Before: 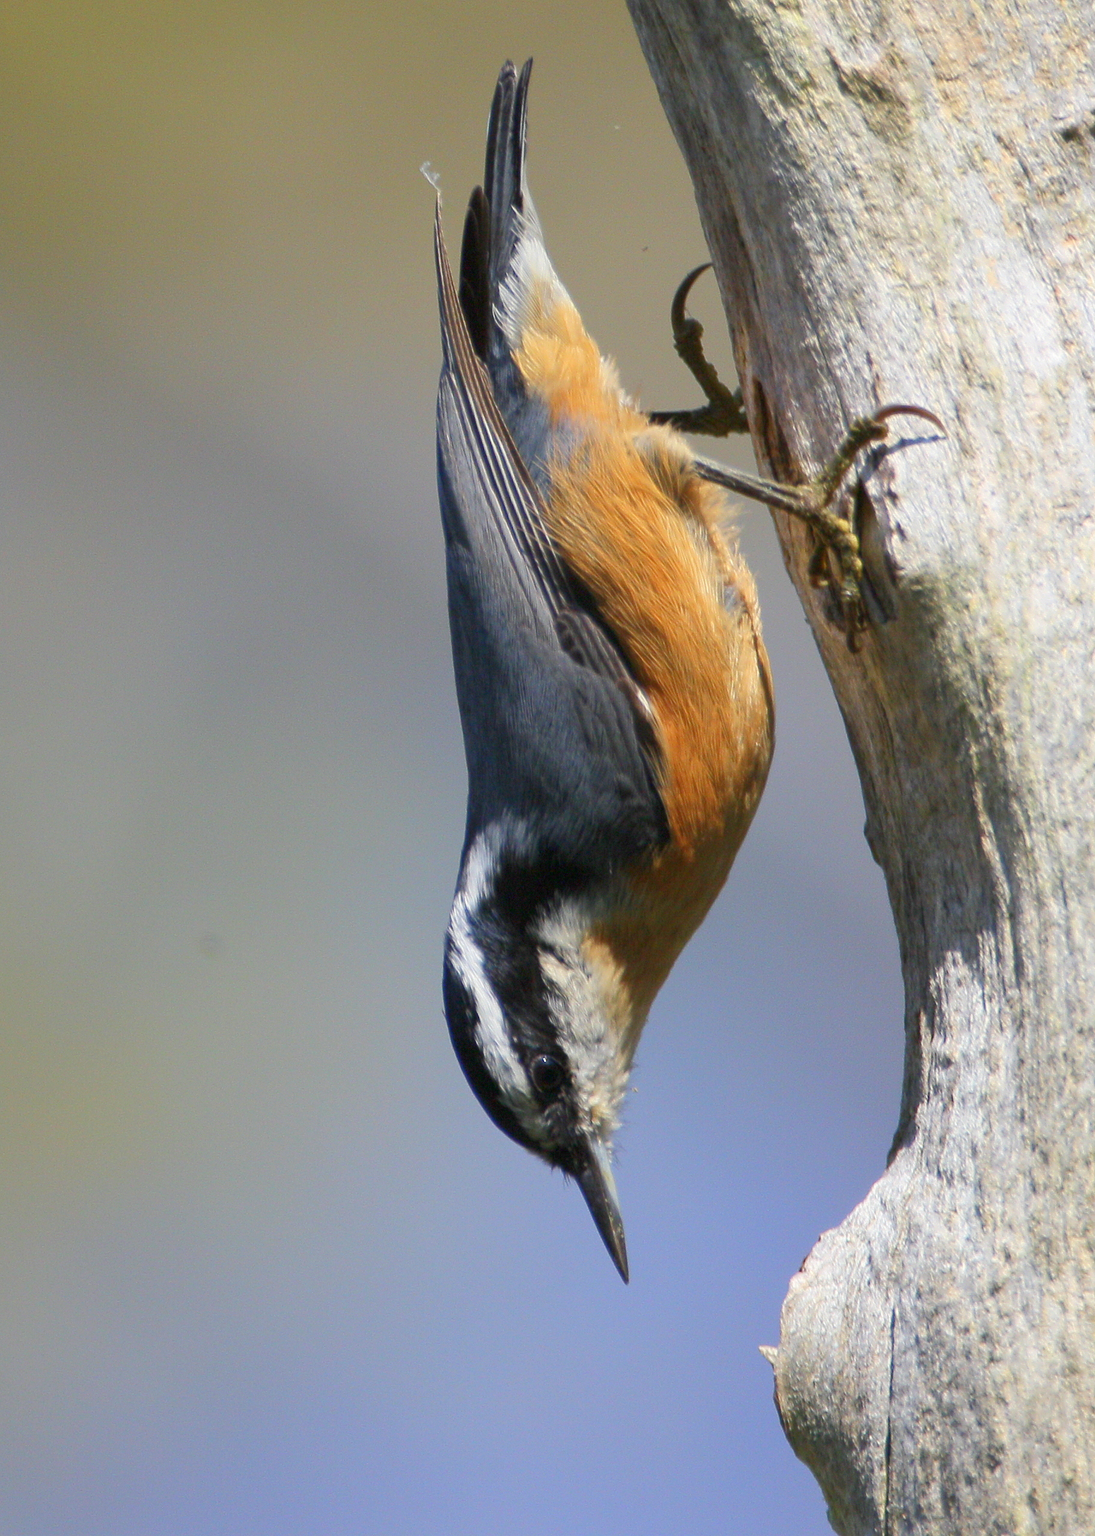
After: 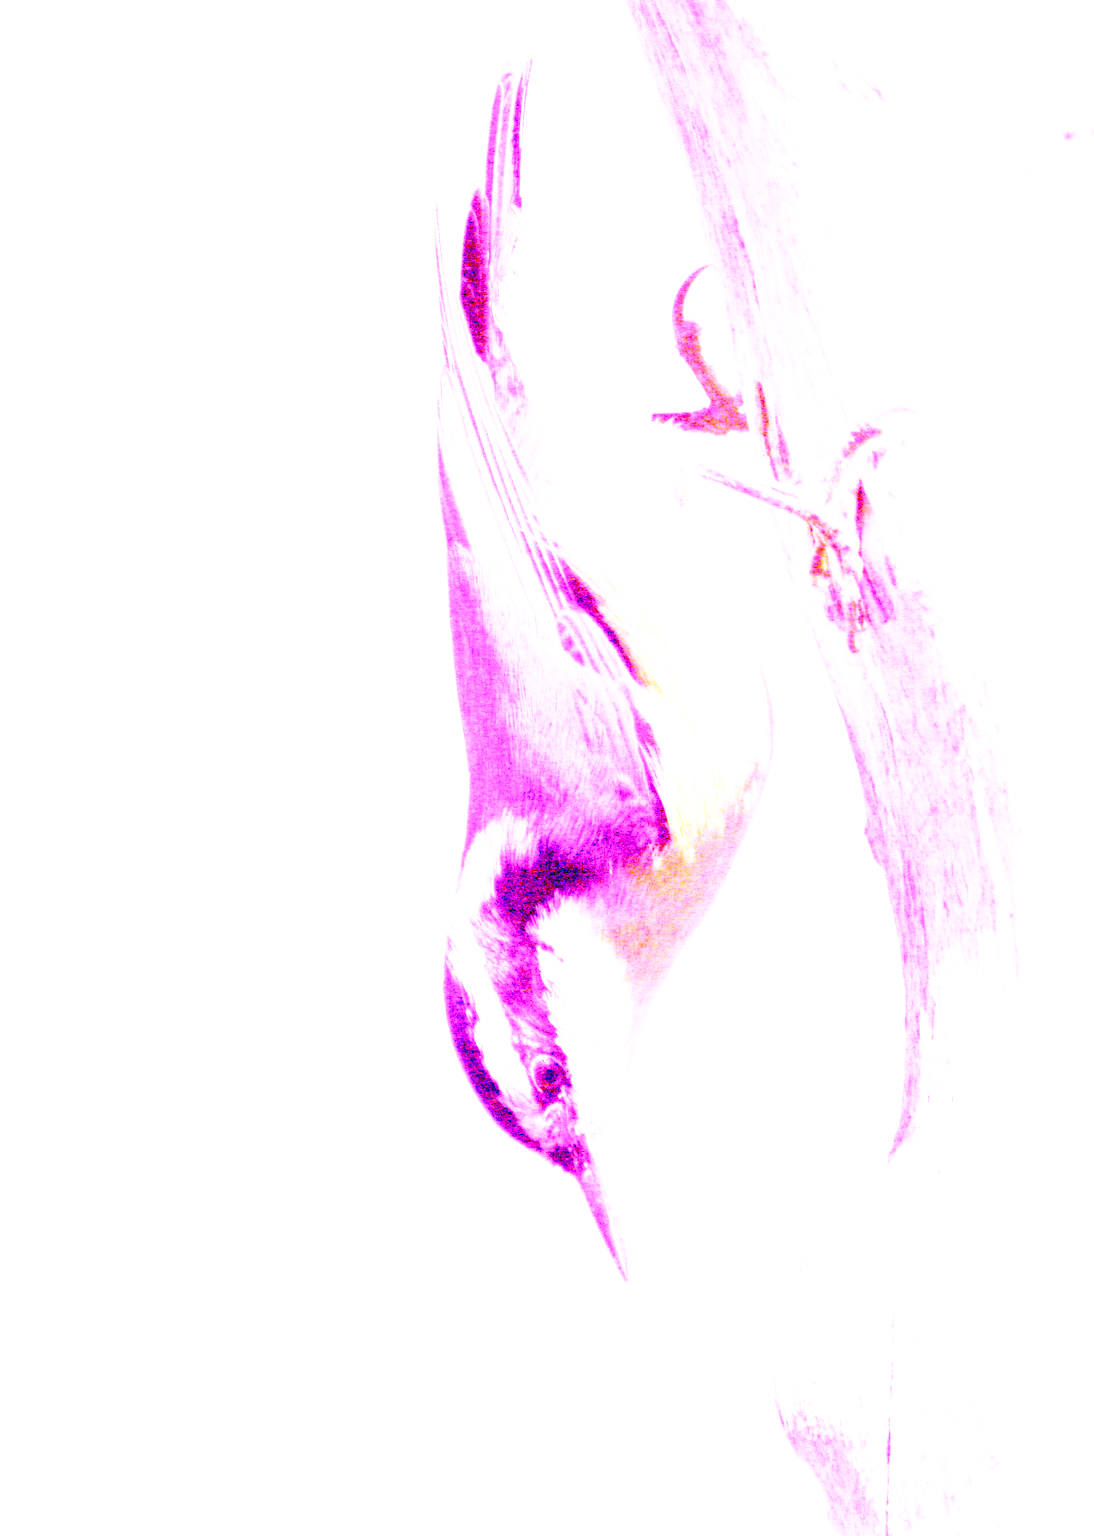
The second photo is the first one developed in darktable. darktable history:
base curve: curves: ch0 [(0, 0) (0.036, 0.037) (0.121, 0.228) (0.46, 0.76) (0.859, 0.983) (1, 1)], preserve colors none
white balance: red 8, blue 8
haze removal: adaptive false
